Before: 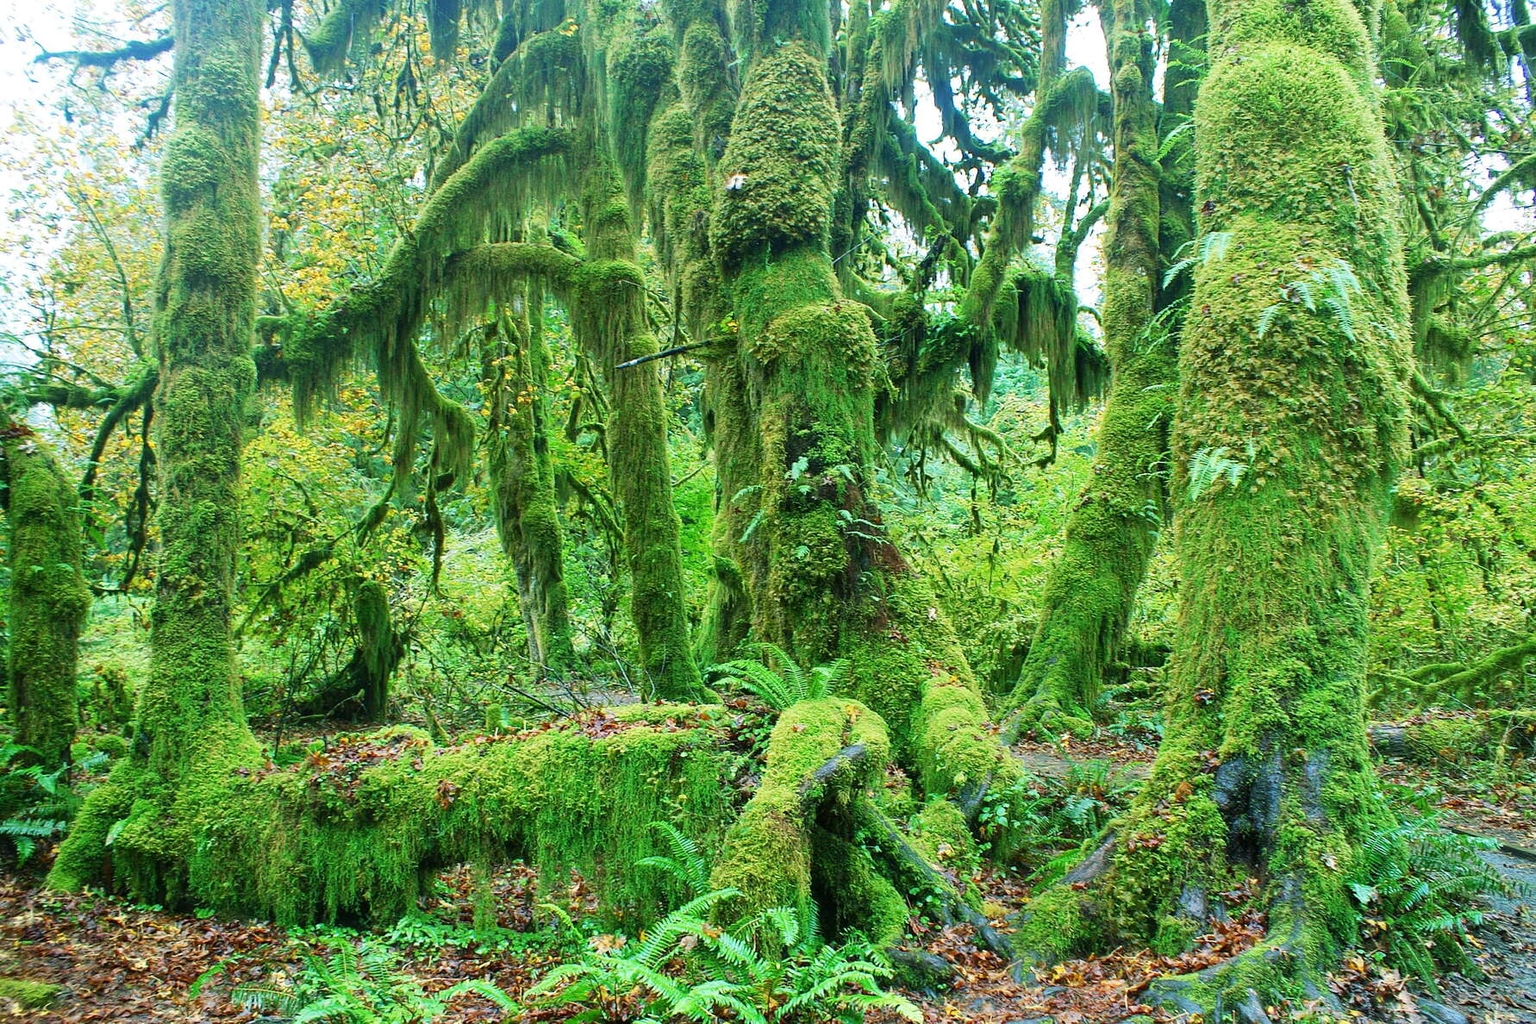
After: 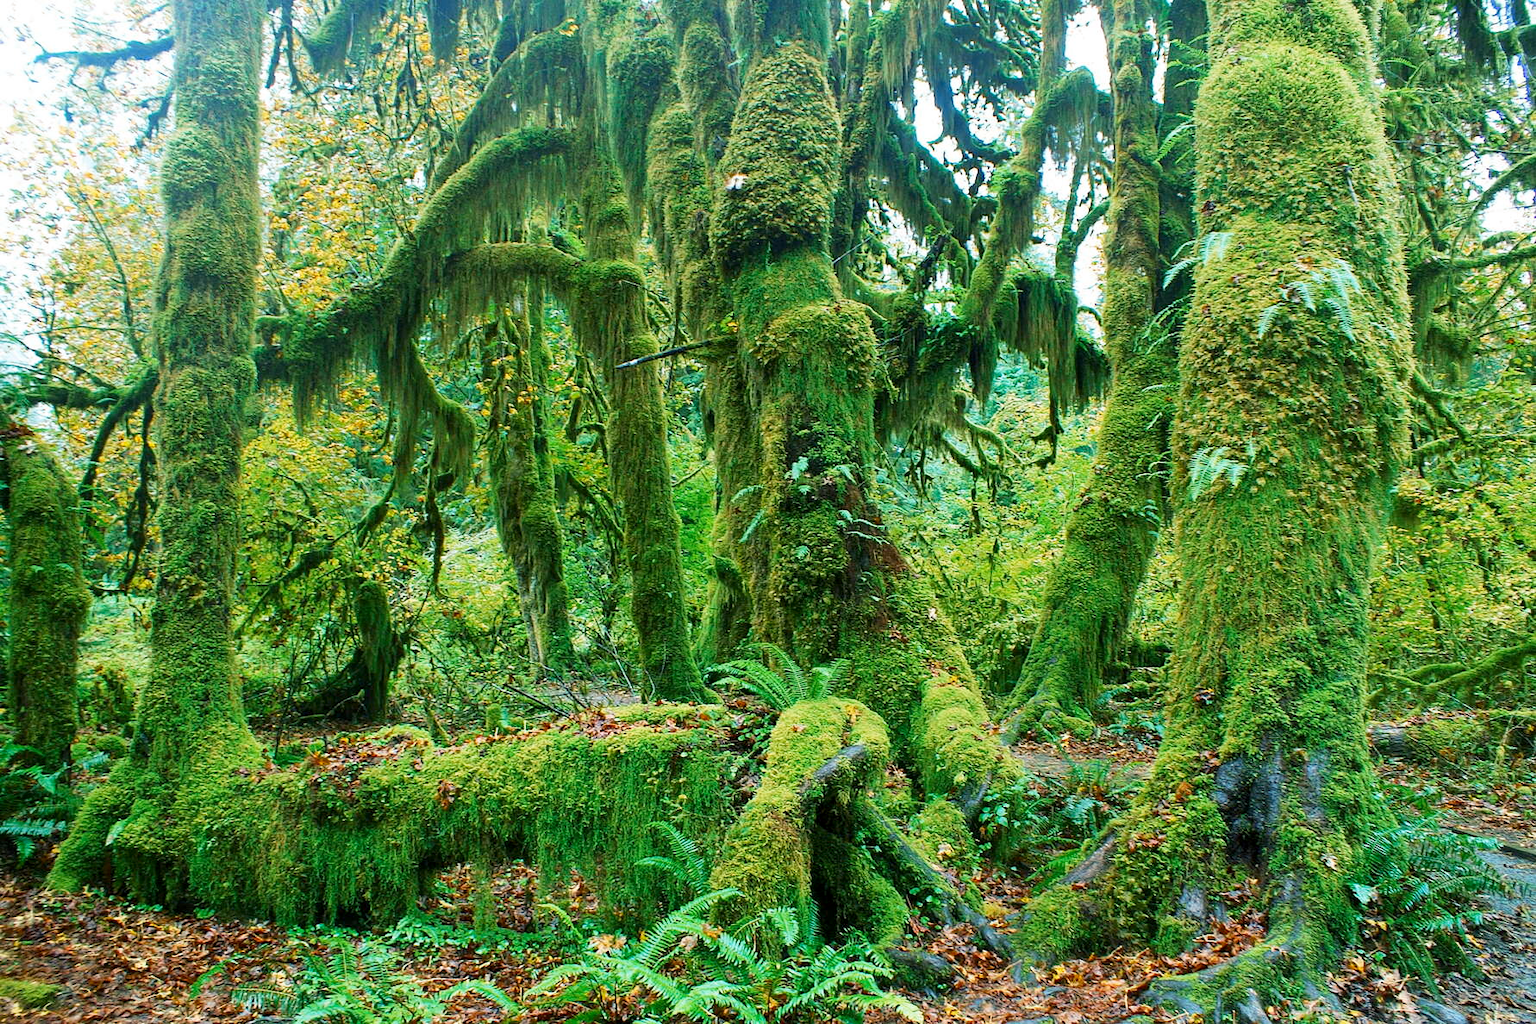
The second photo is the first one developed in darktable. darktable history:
tone curve: curves: ch0 [(0, 0) (0.003, 0.003) (0.011, 0.012) (0.025, 0.026) (0.044, 0.046) (0.069, 0.072) (0.1, 0.104) (0.136, 0.141) (0.177, 0.184) (0.224, 0.233) (0.277, 0.288) (0.335, 0.348) (0.399, 0.414) (0.468, 0.486) (0.543, 0.564) (0.623, 0.647) (0.709, 0.736) (0.801, 0.831) (0.898, 0.921) (1, 1)], preserve colors none
color look up table: target L [64.31, 46.96, 34.07, 100, 62.65, 61.34, 54.93, 48.8, 39.77, 29.75, 53.42, 52.49, 39.1, 26.9, 29.63, 85.69, 76.45, 64.19, 64.86, 49.66, 46.9, 45.71, 28.33, 11.95, 0 ×25], target a [-16.71, -35.04, -11.64, -0.001, 16.62, 18.73, 33.03, 44.59, 48.65, 12.92, 2.689, 39.78, 0.86, 22.07, 12.13, 0.237, -0.361, -24.98, -0.523, -17.66, -0.279, -6.344, -1.031, 0.073, 0 ×25], target b [46.49, 22, 18.94, 0.006, 64.94, 17.04, 58.05, 29.55, 42.63, 15.38, -22.2, 1.524, -47.07, -16.71, -55.23, 2.375, 1.705, -9.607, 0.207, -33.05, -1.957, -27.21, -3.222, -2.22, 0 ×25], num patches 24
